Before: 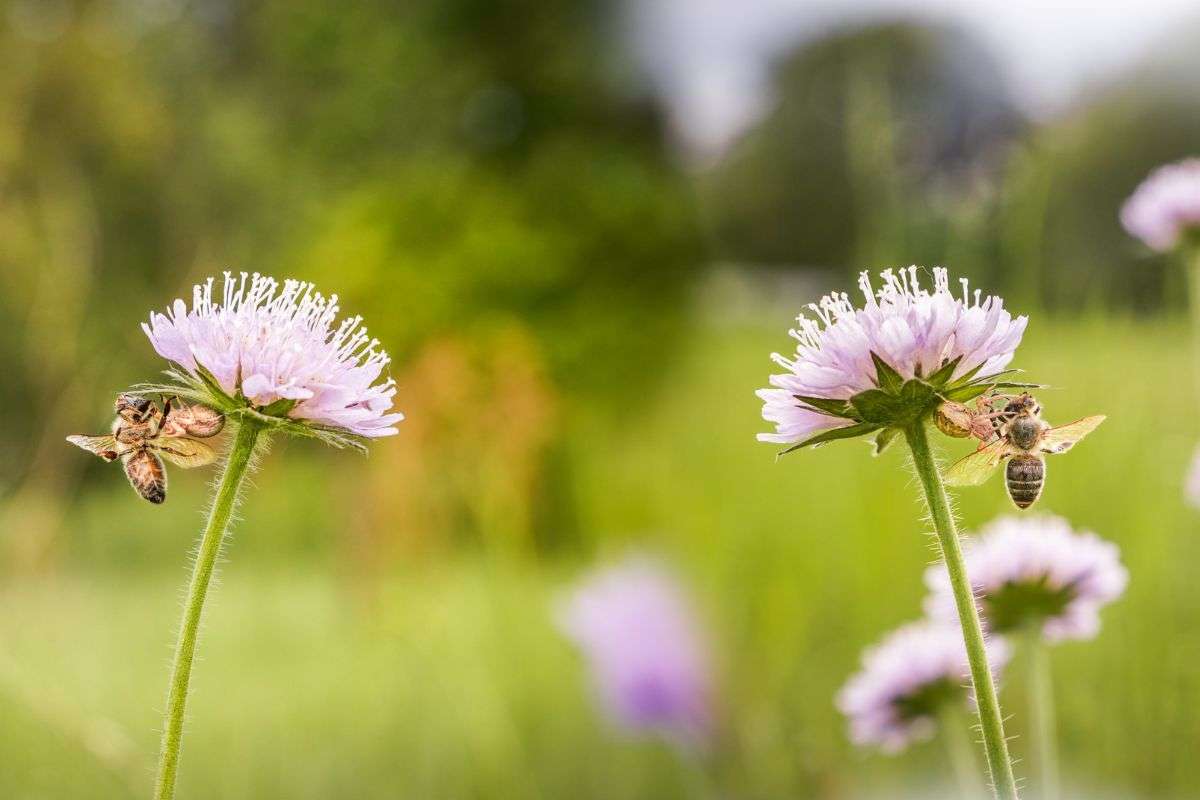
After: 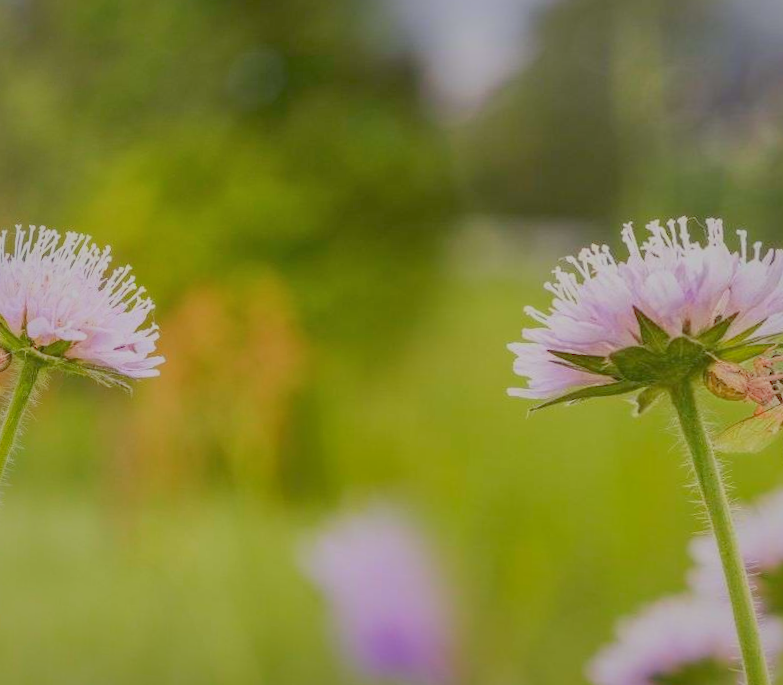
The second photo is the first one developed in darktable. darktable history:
rotate and perspective: rotation 1.69°, lens shift (vertical) -0.023, lens shift (horizontal) -0.291, crop left 0.025, crop right 0.988, crop top 0.092, crop bottom 0.842
shadows and highlights: highlights -60
crop and rotate: left 12.673%, right 20.66%
color balance rgb: contrast -30%
